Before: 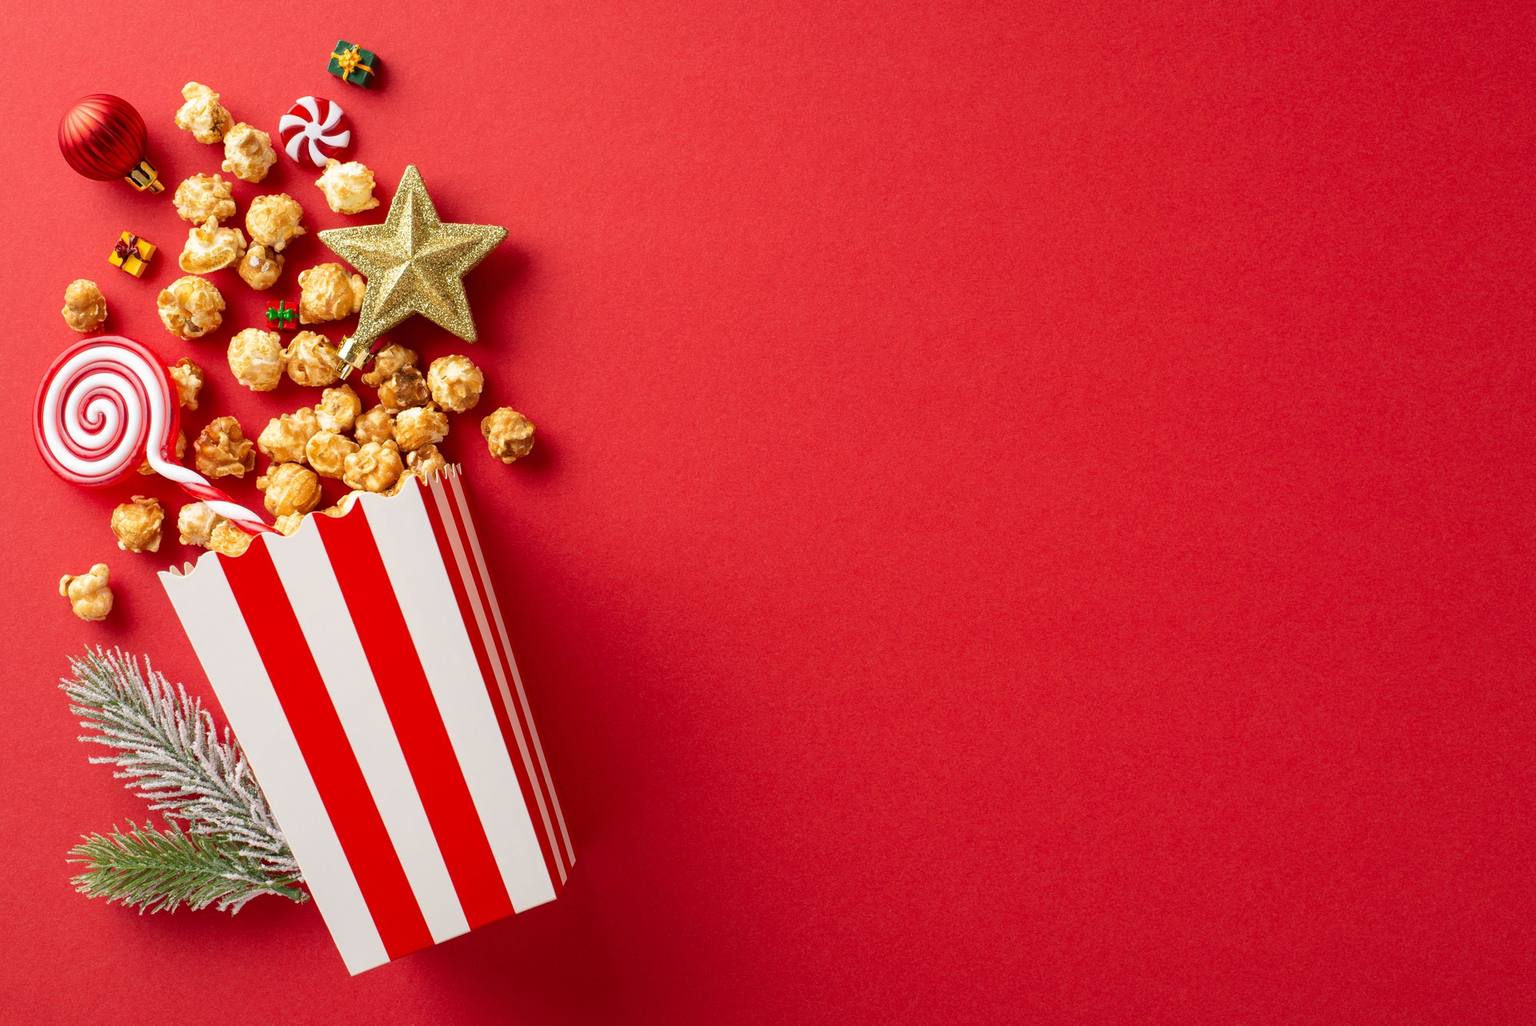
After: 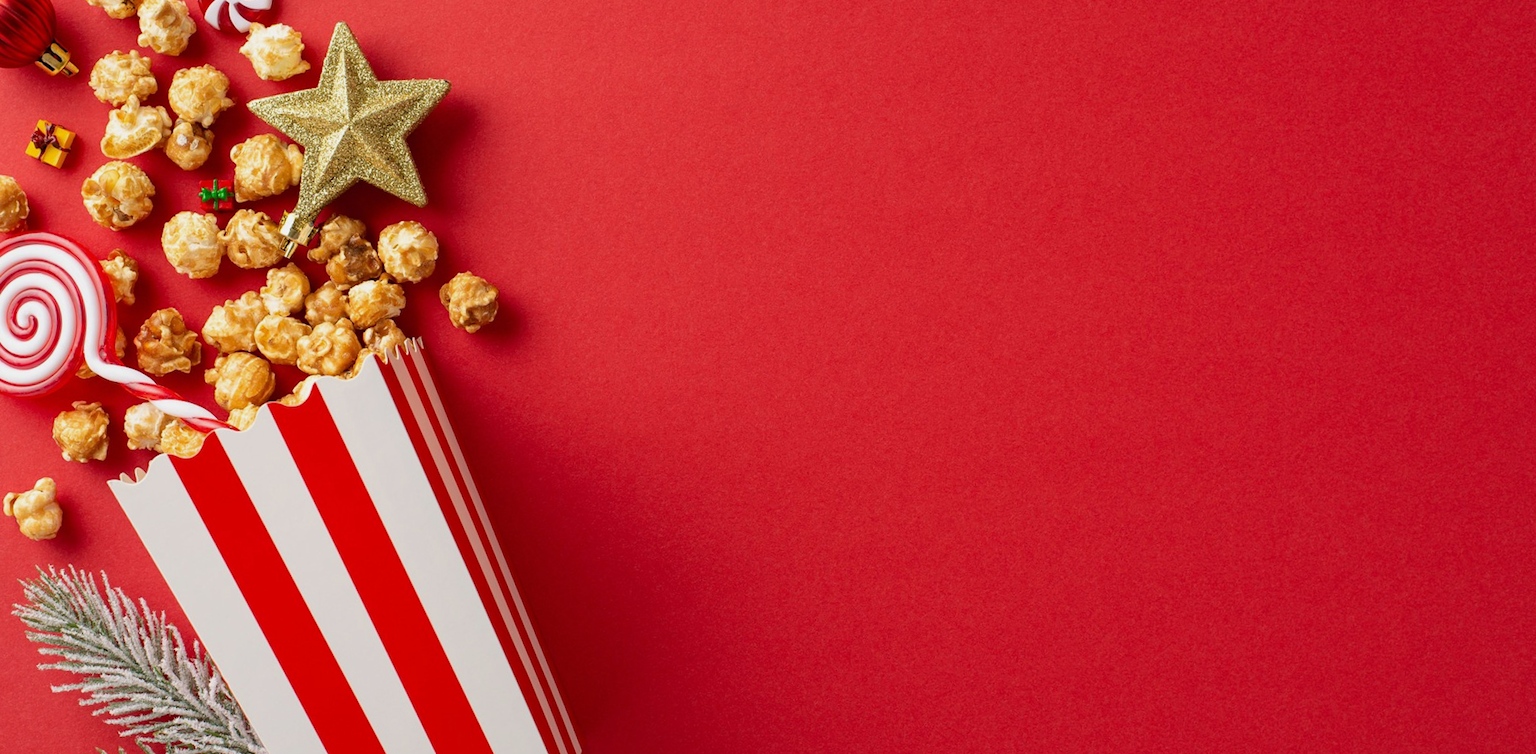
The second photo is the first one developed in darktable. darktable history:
exposure: exposure -0.177 EV, compensate highlight preservation false
rotate and perspective: rotation -5°, crop left 0.05, crop right 0.952, crop top 0.11, crop bottom 0.89
crop and rotate: left 1.814%, top 12.818%, right 0.25%, bottom 9.225%
